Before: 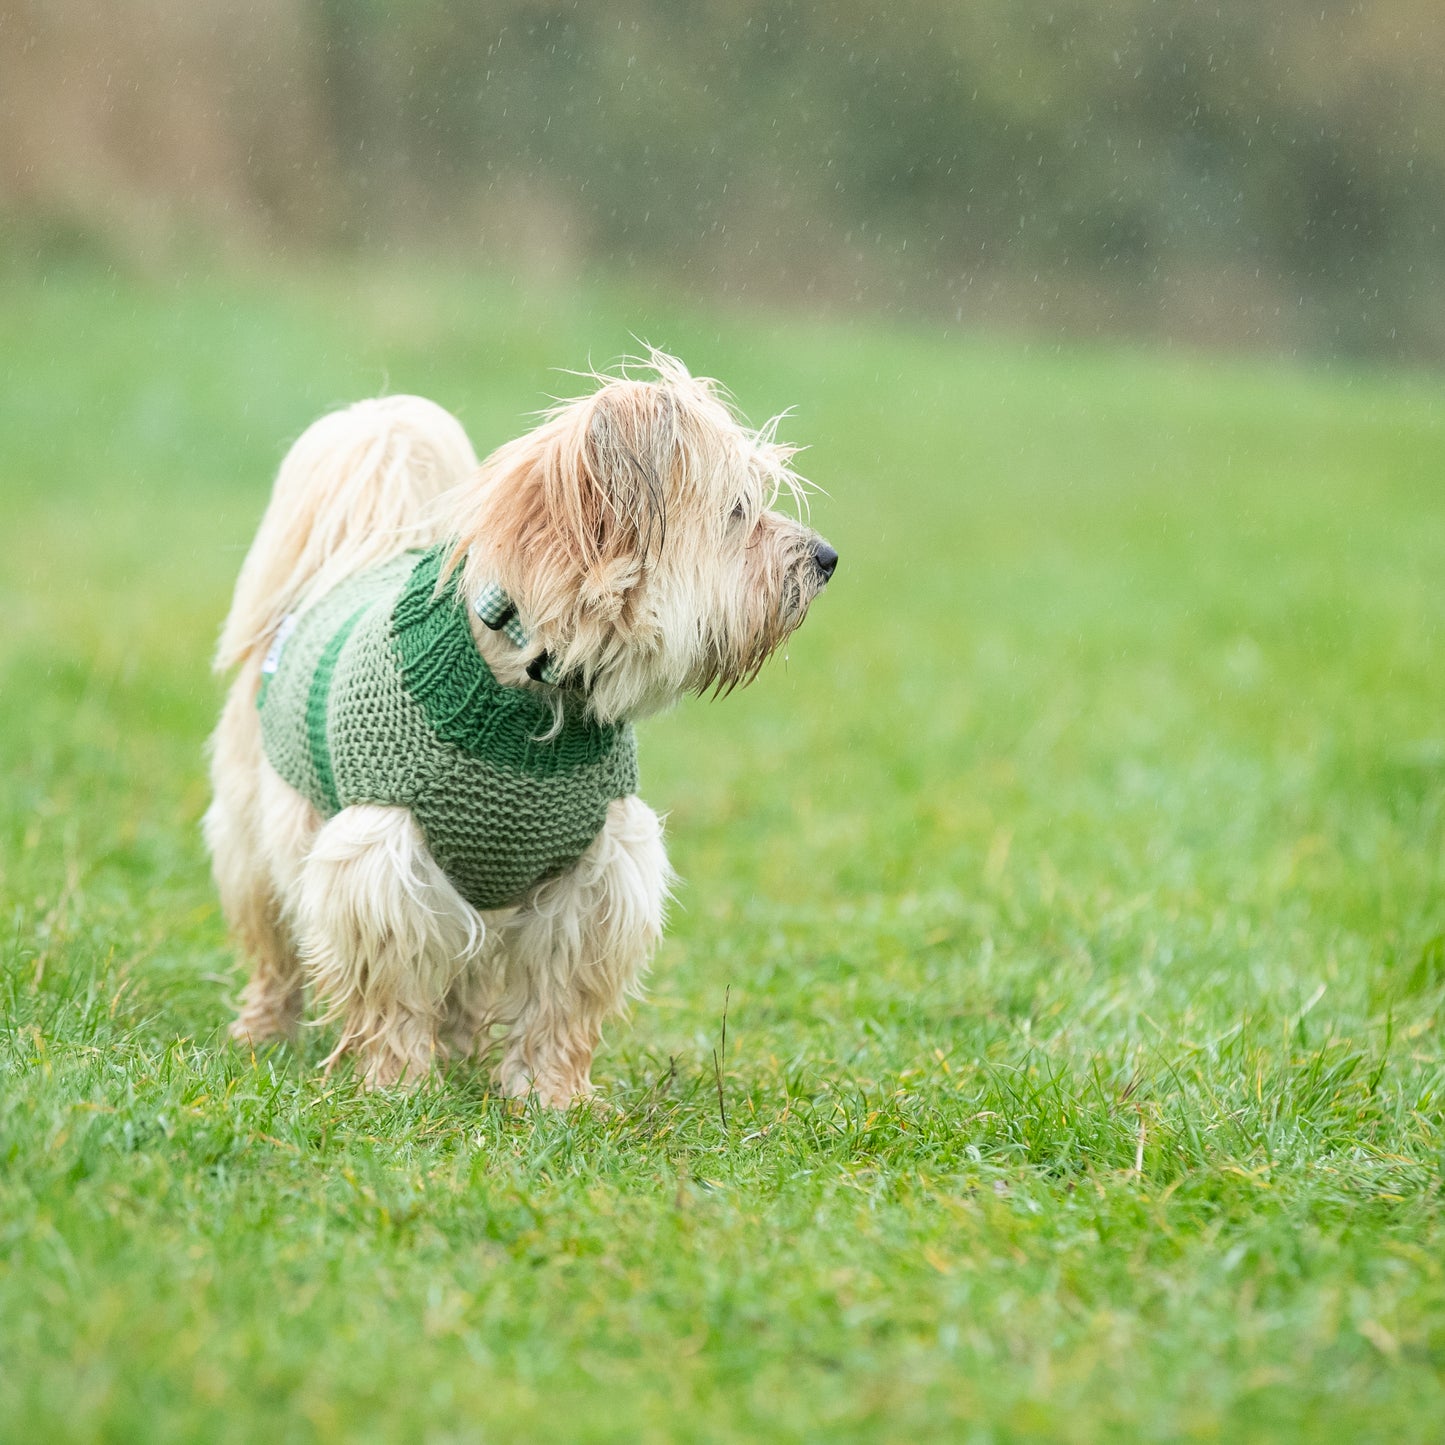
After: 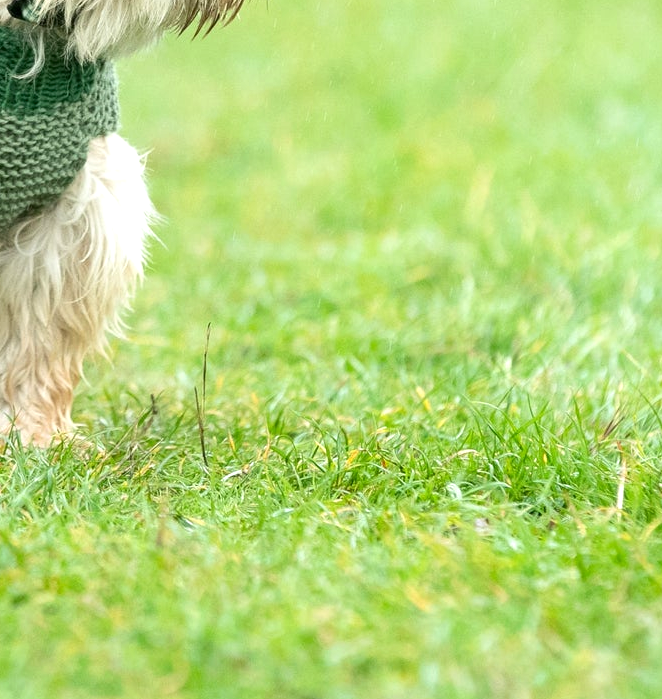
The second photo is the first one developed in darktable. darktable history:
exposure: black level correction 0.001, exposure 0.5 EV, compensate exposure bias true, compensate highlight preservation false
crop: left 35.976%, top 45.819%, right 18.162%, bottom 5.807%
